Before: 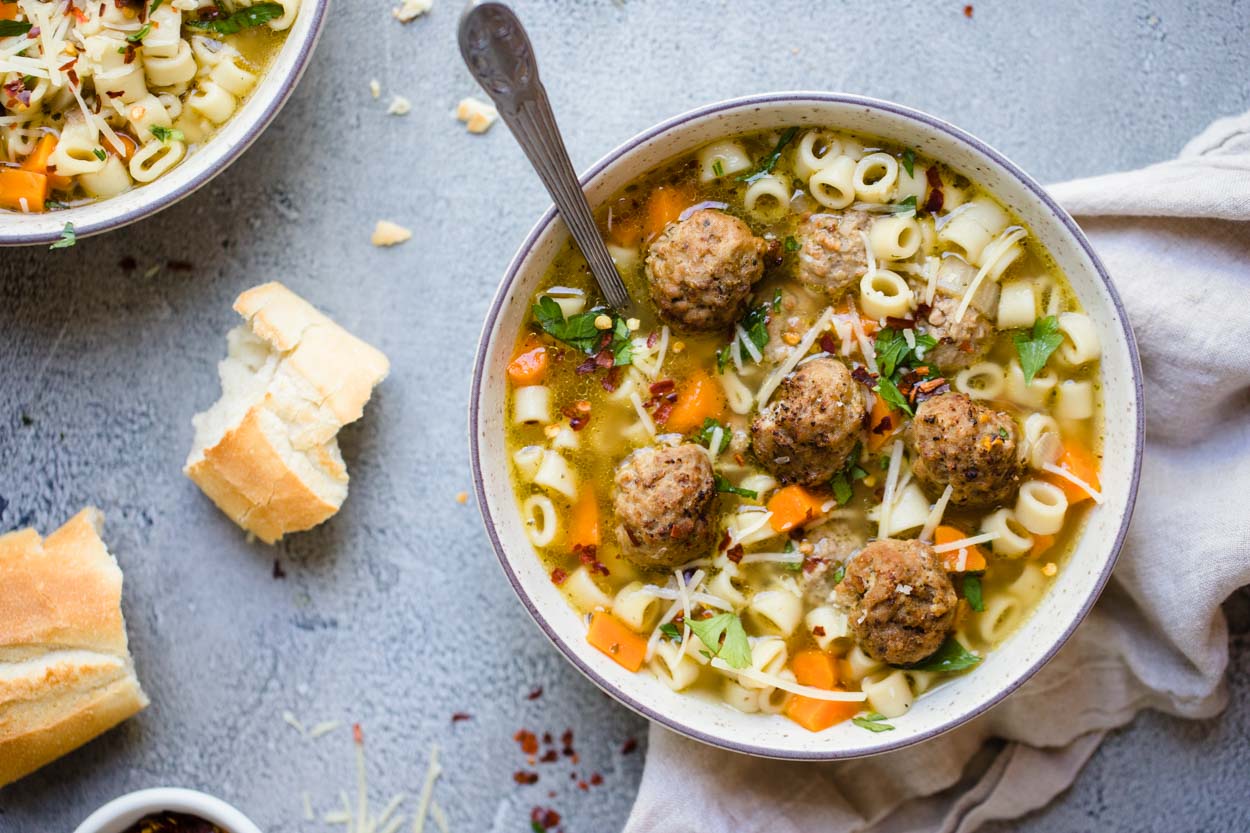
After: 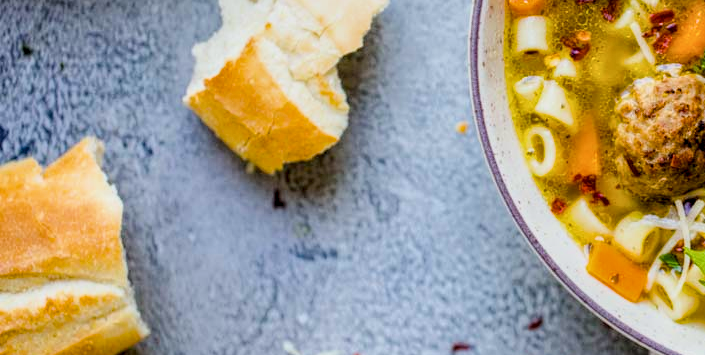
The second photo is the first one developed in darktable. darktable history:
crop: top 44.483%, right 43.593%, bottom 12.892%
filmic rgb: white relative exposure 3.8 EV, hardness 4.35
local contrast: highlights 100%, shadows 100%, detail 200%, midtone range 0.2
color balance rgb: linear chroma grading › global chroma 15%, perceptual saturation grading › global saturation 30%
white balance: red 0.986, blue 1.01
